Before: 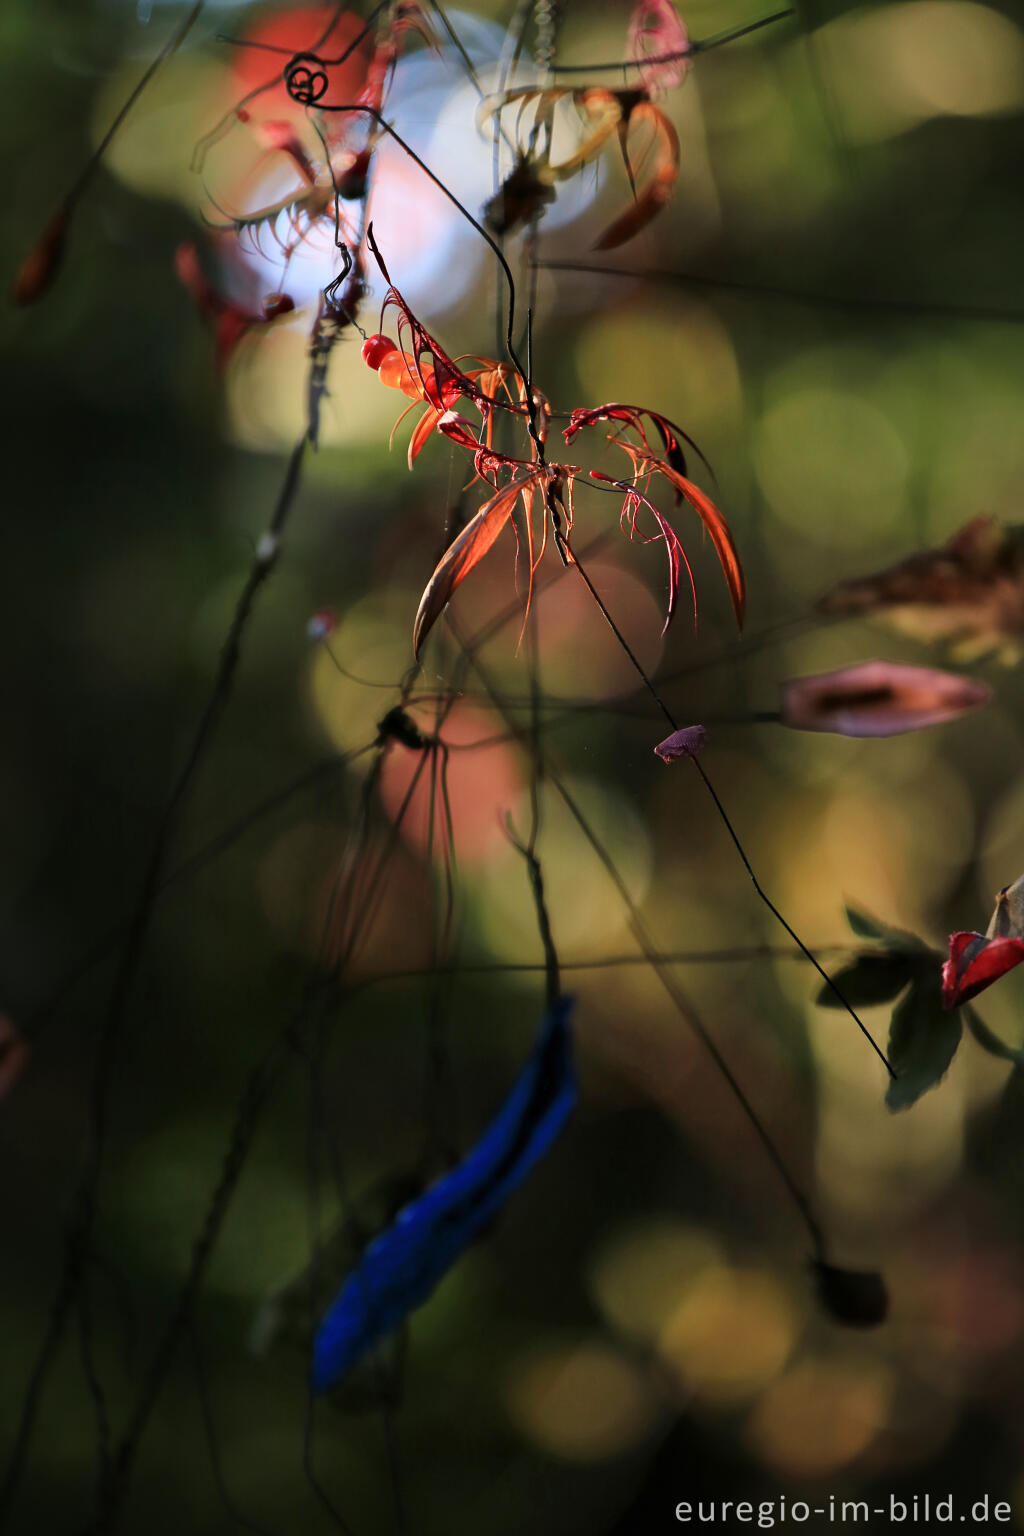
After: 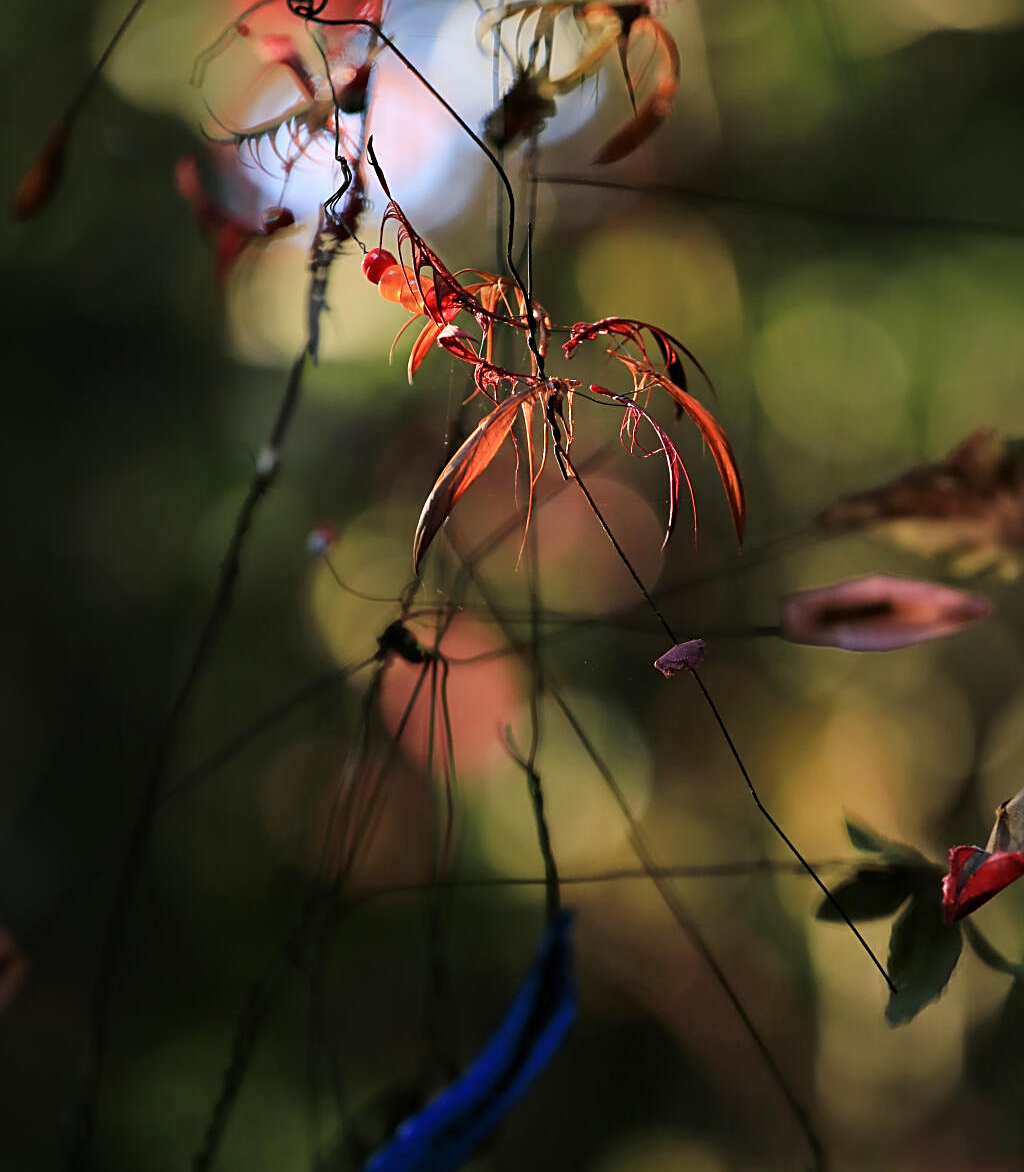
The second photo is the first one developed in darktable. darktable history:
crop: top 5.602%, bottom 18.056%
sharpen: on, module defaults
